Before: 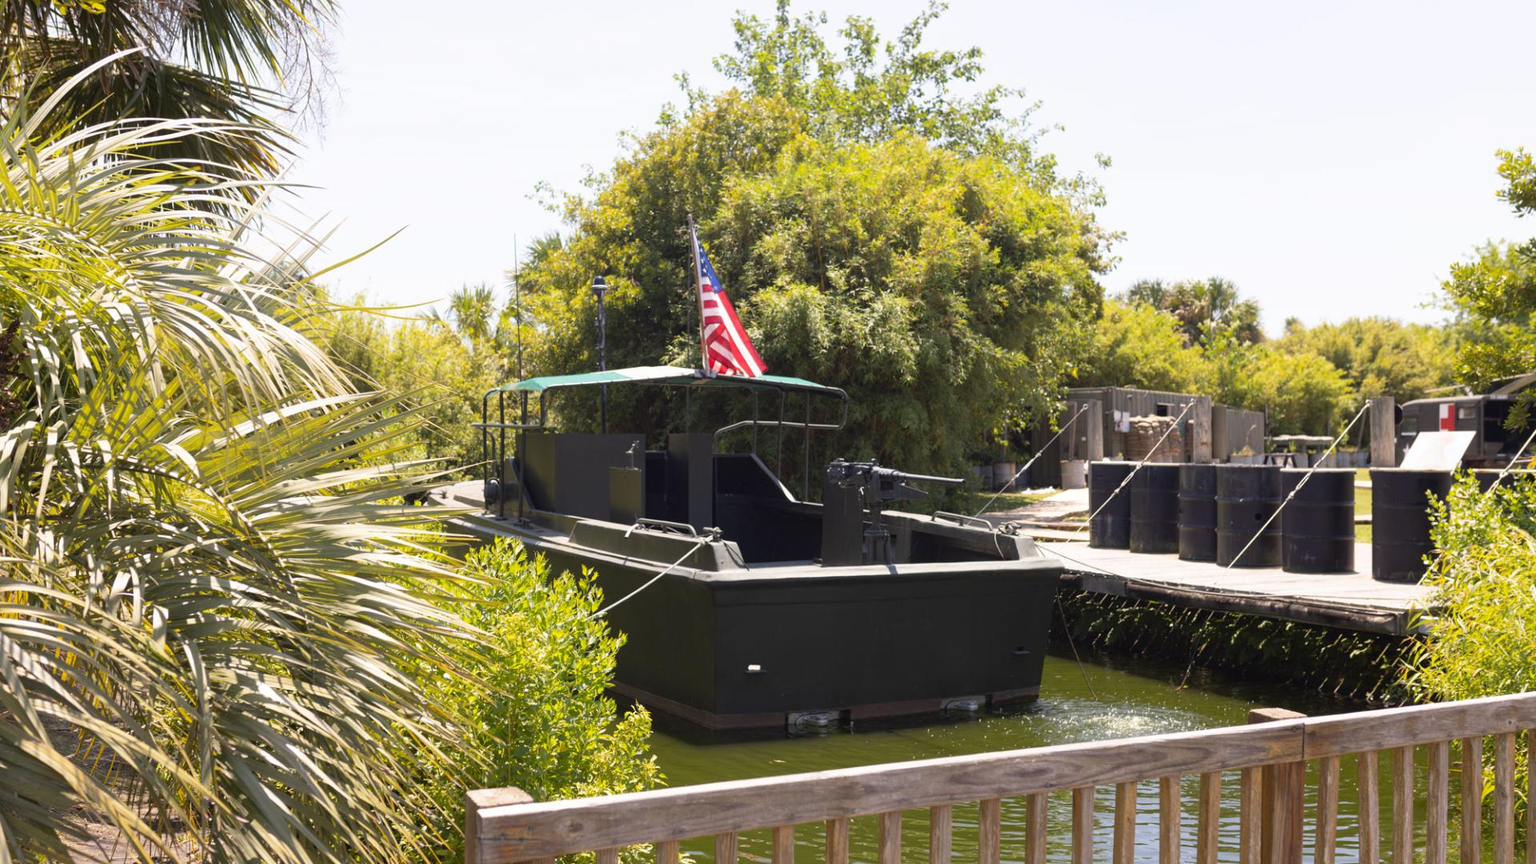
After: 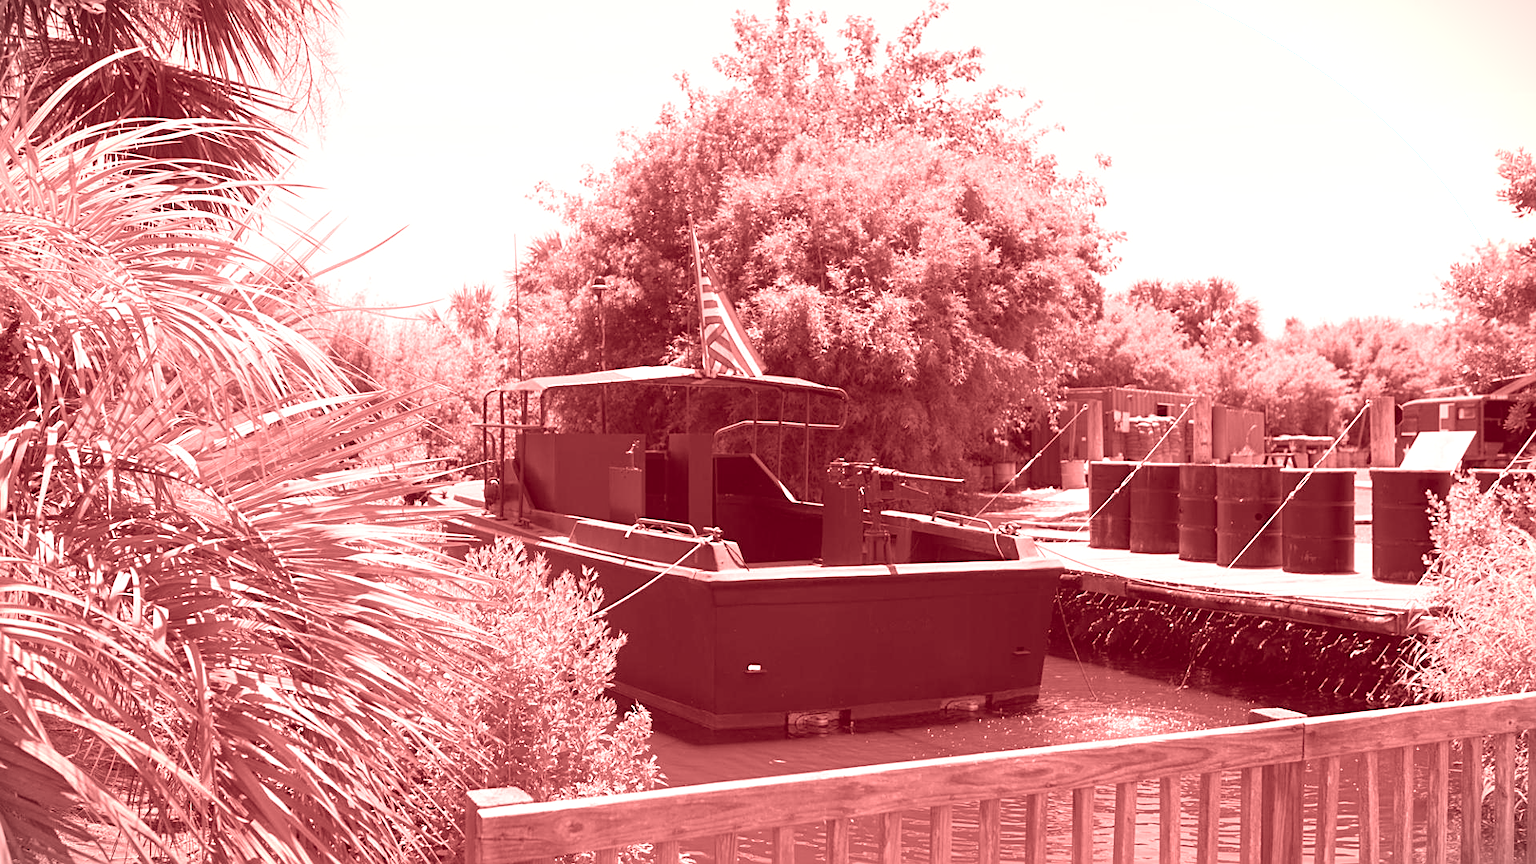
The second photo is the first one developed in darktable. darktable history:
sharpen: on, module defaults
colorize: saturation 60%, source mix 100%
vignetting: fall-off start 100%, brightness -0.406, saturation -0.3, width/height ratio 1.324, dithering 8-bit output, unbound false
